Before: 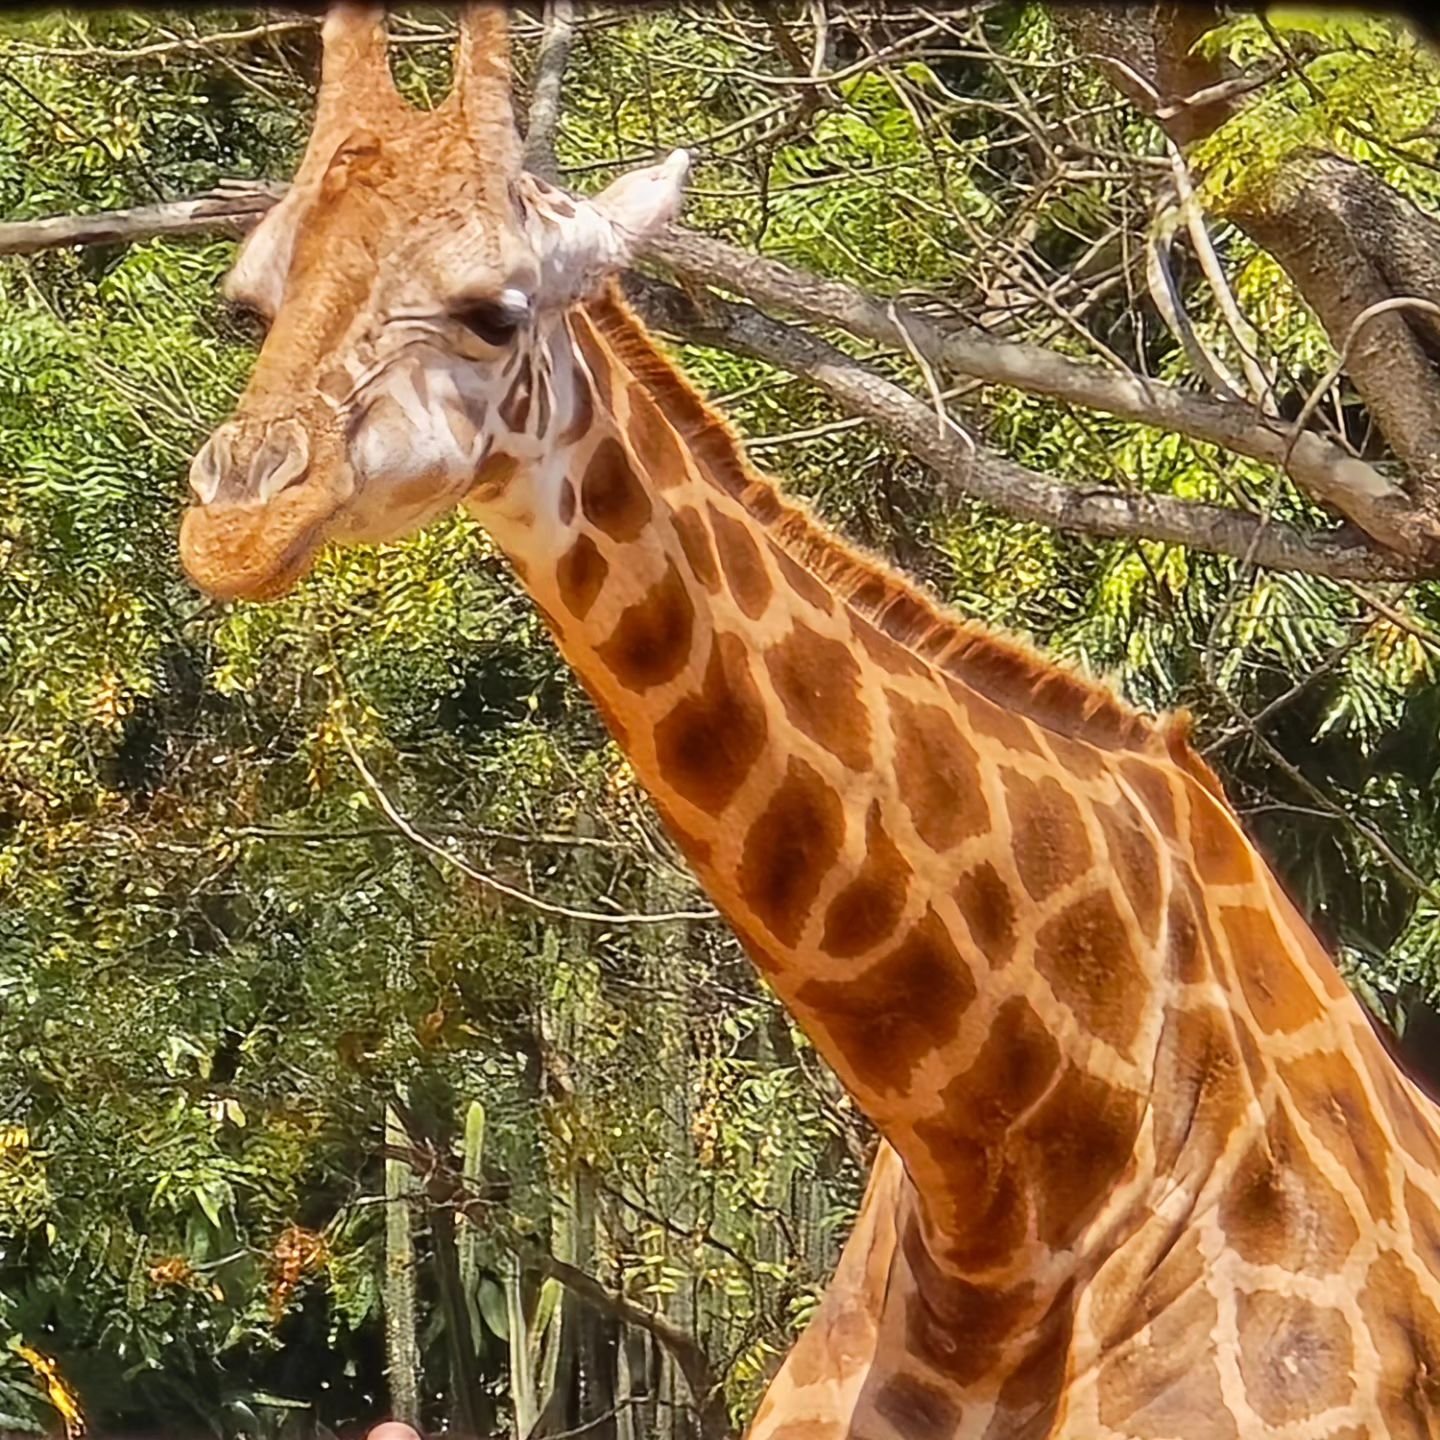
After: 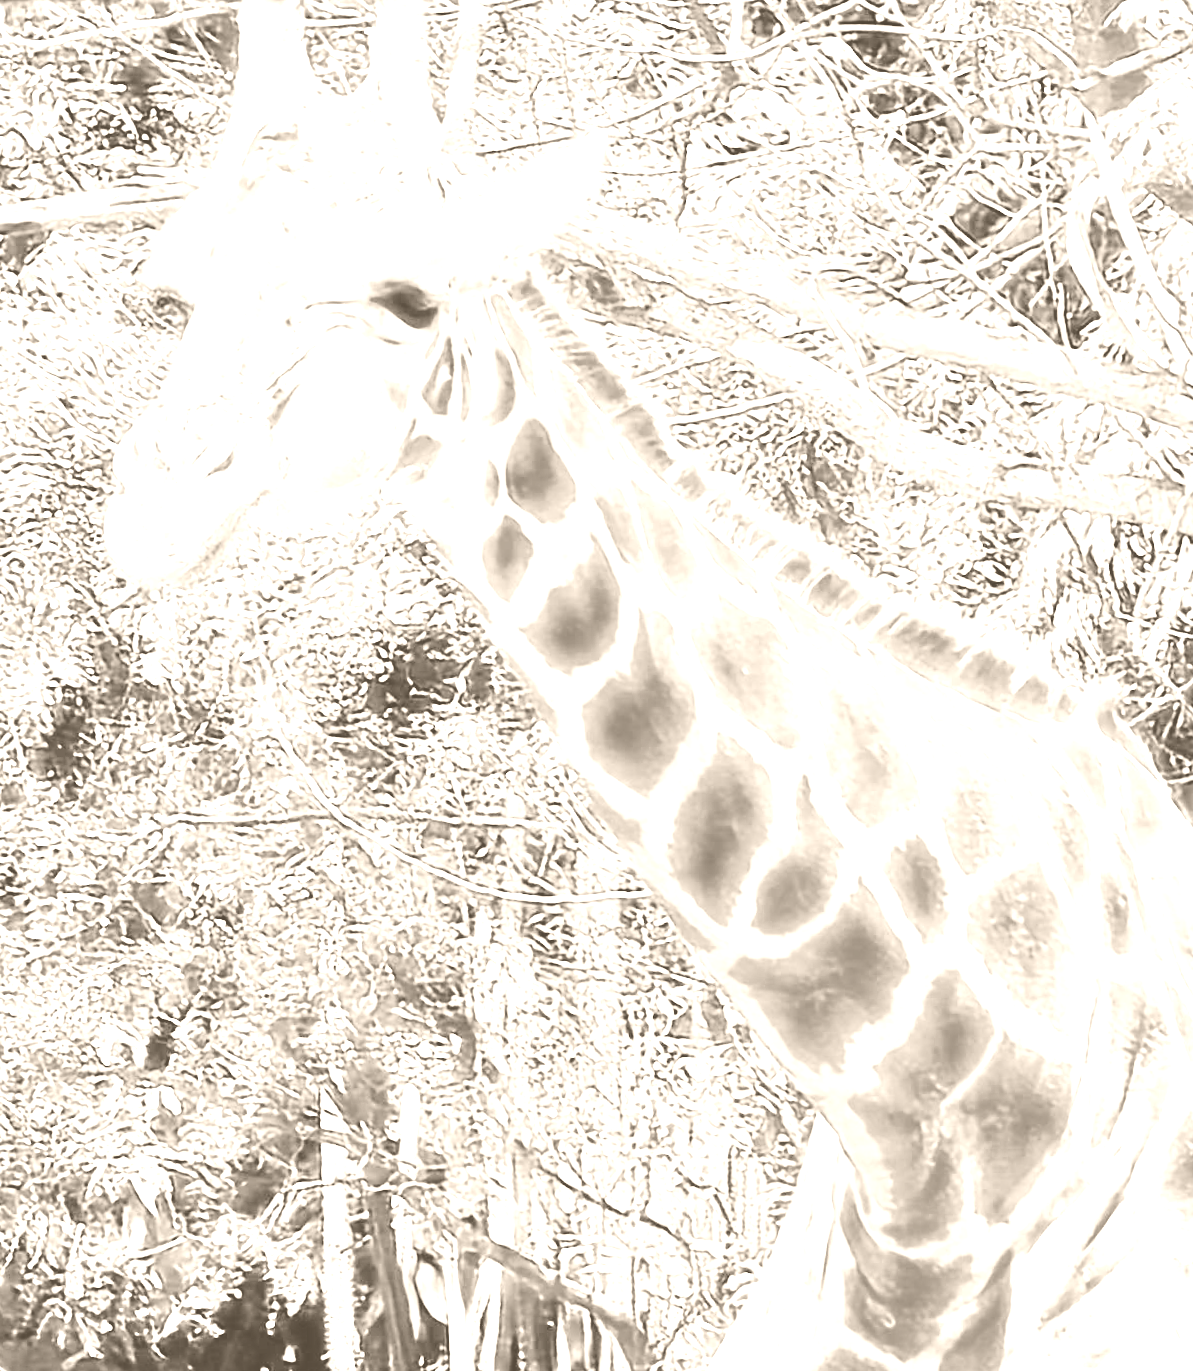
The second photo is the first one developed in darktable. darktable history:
contrast brightness saturation: contrast 0.2, brightness 0.2, saturation 0.8
crop and rotate: angle 1°, left 4.281%, top 0.642%, right 11.383%, bottom 2.486%
tone equalizer: -7 EV 0.15 EV, -6 EV 0.6 EV, -5 EV 1.15 EV, -4 EV 1.33 EV, -3 EV 1.15 EV, -2 EV 0.6 EV, -1 EV 0.15 EV, mask exposure compensation -0.5 EV
colorize: hue 34.49°, saturation 35.33%, source mix 100%, version 1
shadows and highlights: shadows -62.32, white point adjustment -5.22, highlights 61.59
